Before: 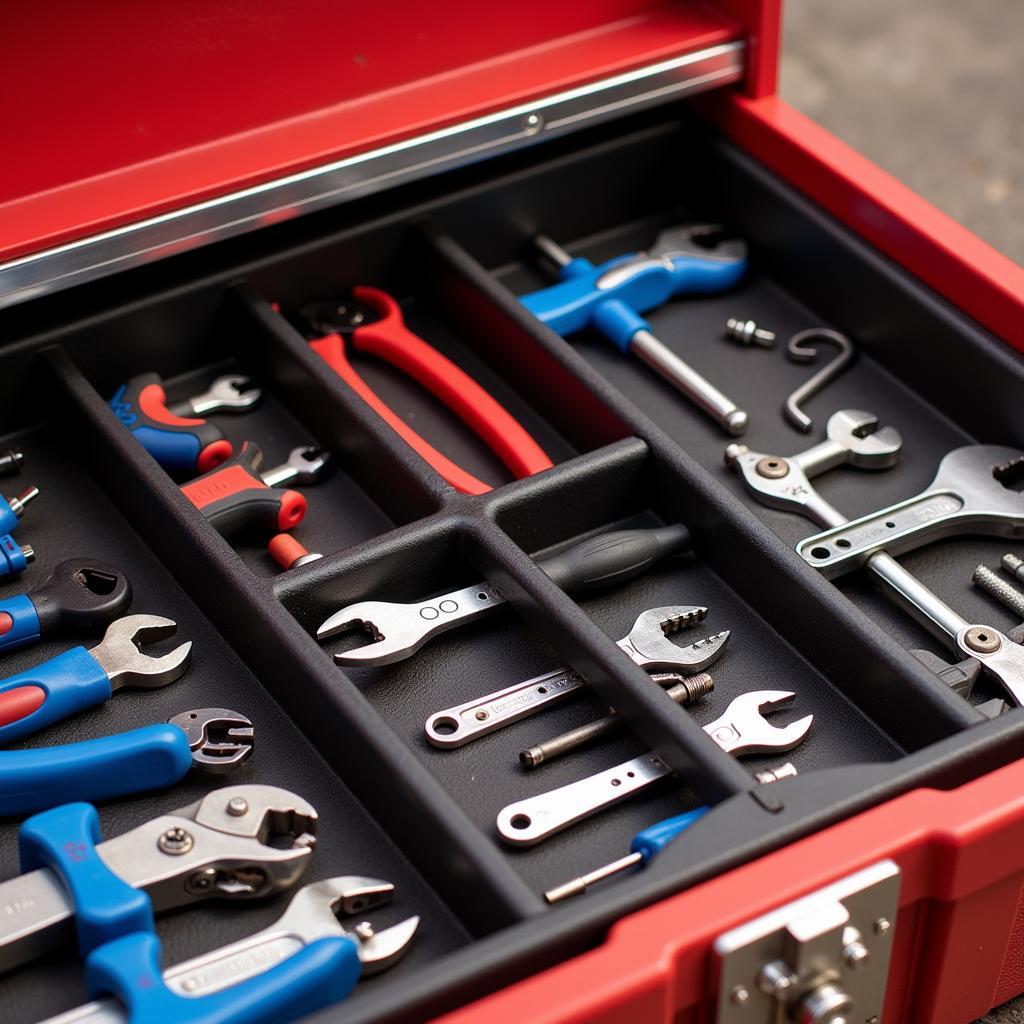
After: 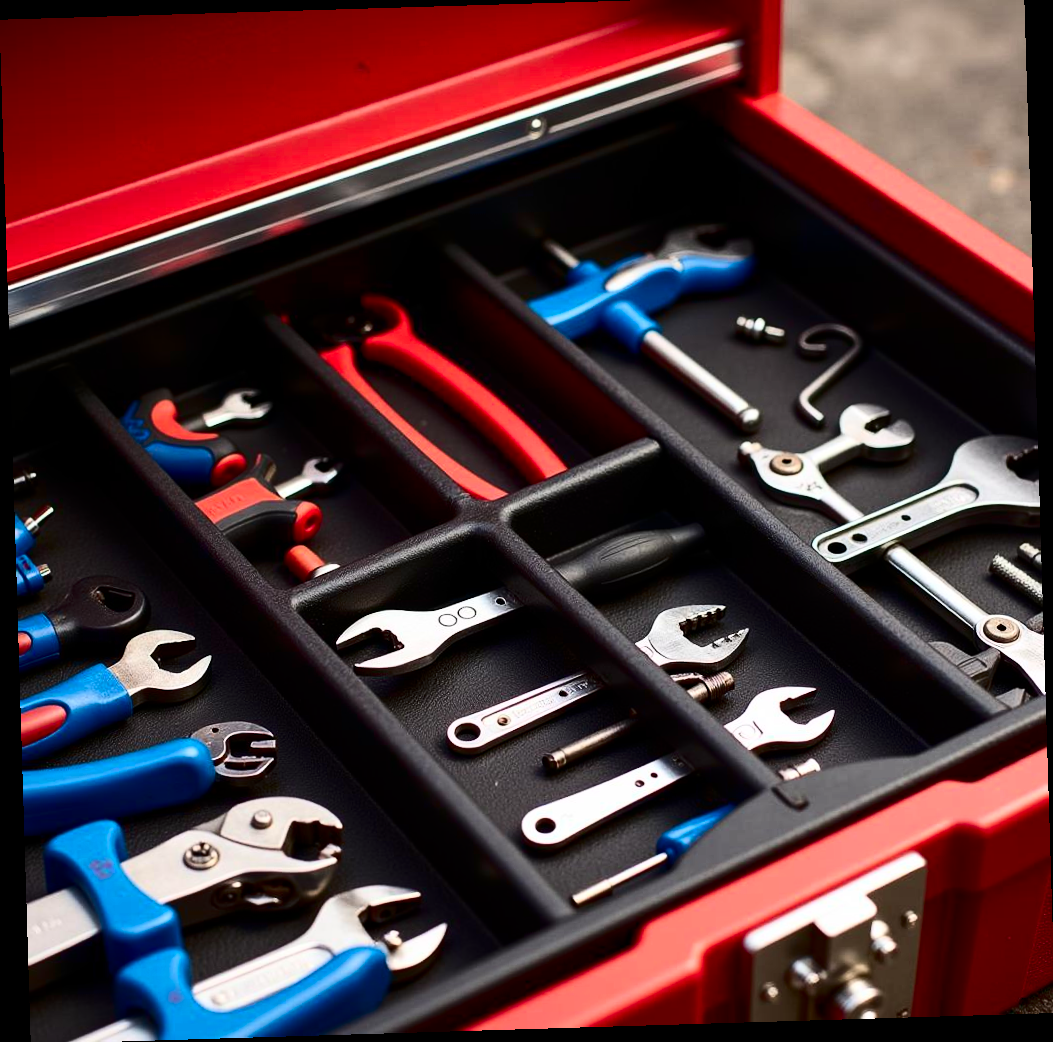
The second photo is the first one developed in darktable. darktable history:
rotate and perspective: rotation -1.75°, automatic cropping off
contrast brightness saturation: contrast 0.32, brightness -0.08, saturation 0.17
crop: top 1.049%, right 0.001%
